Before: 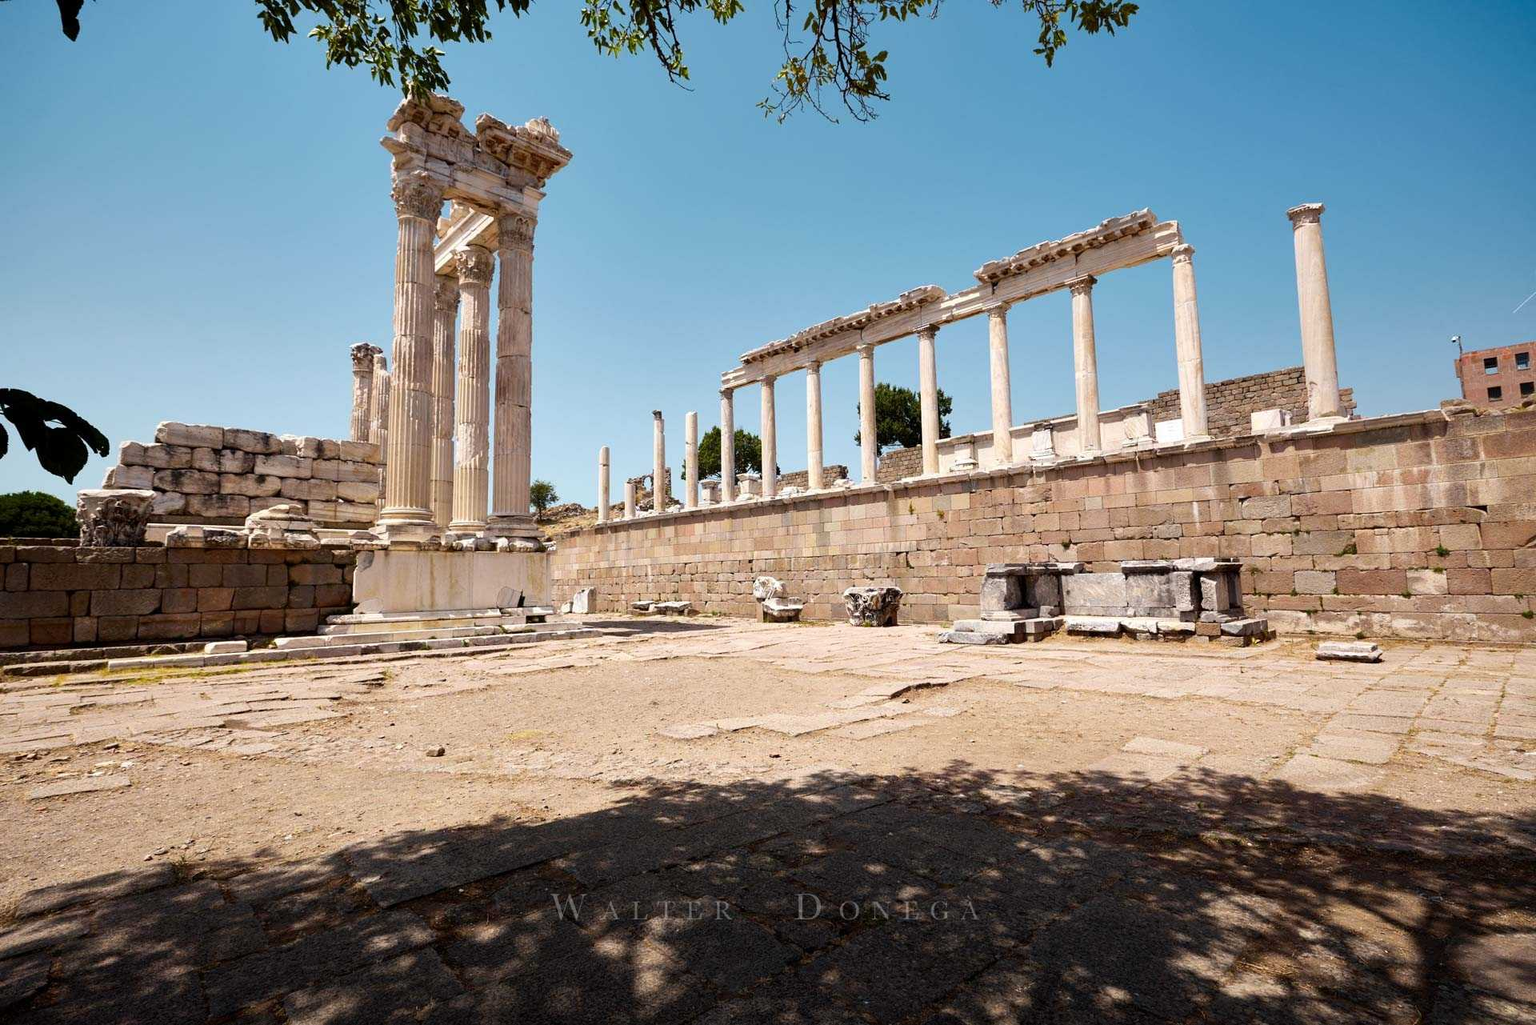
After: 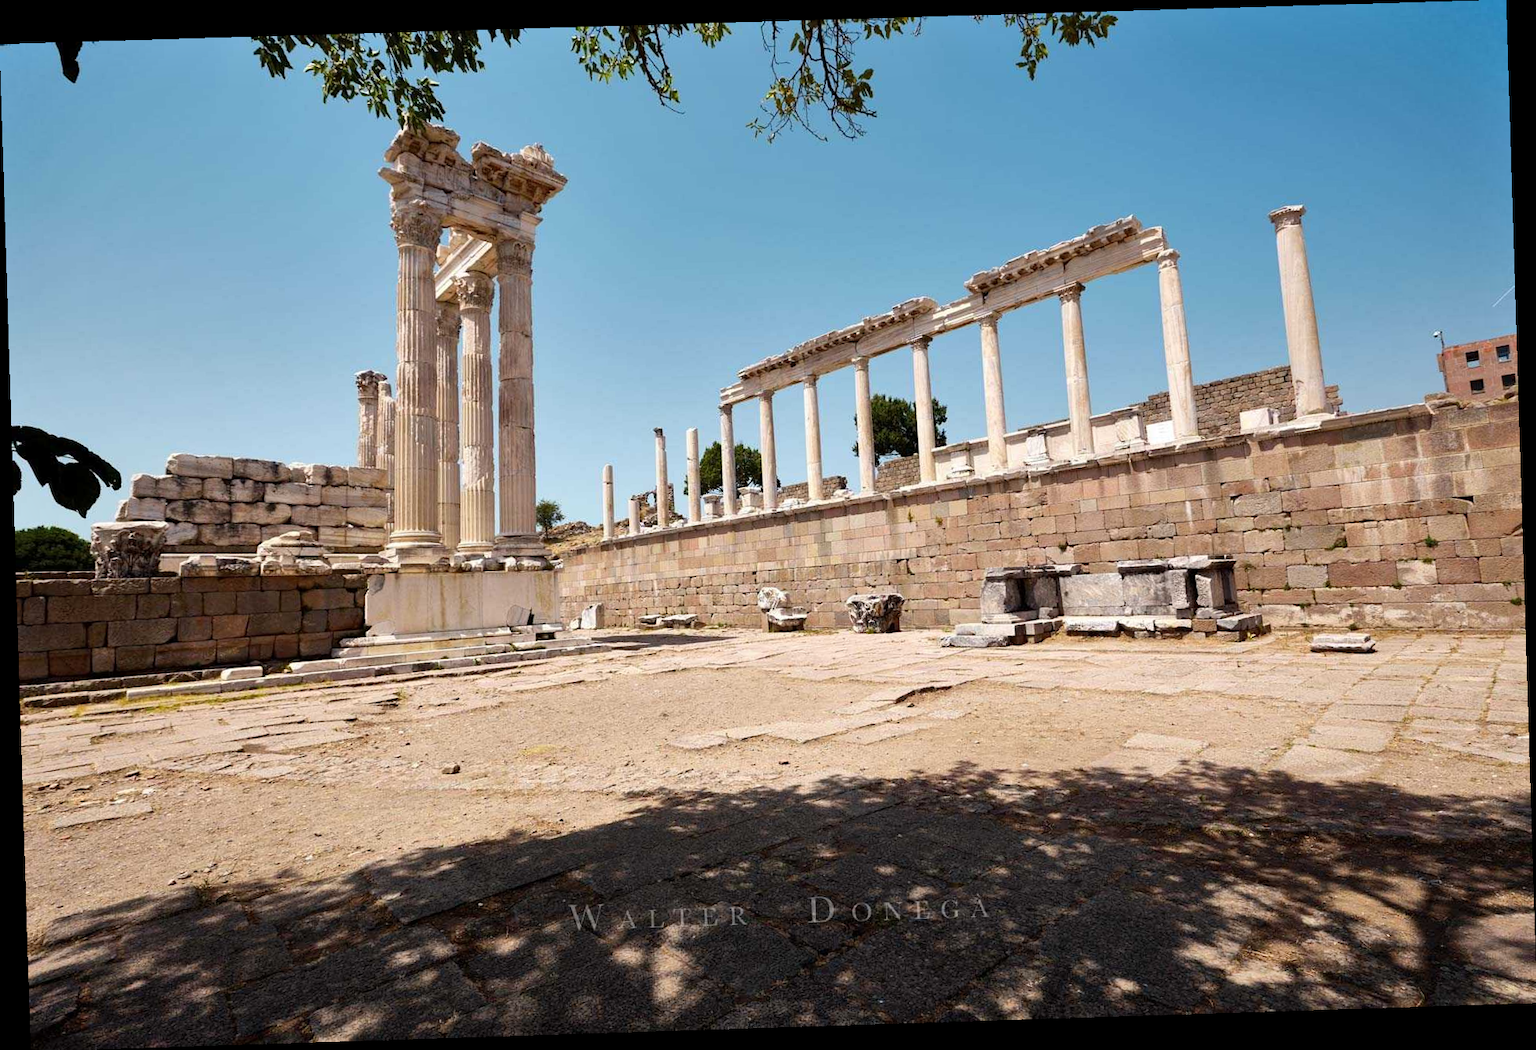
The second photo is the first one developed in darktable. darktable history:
shadows and highlights: shadows 37.27, highlights -28.18, soften with gaussian
rotate and perspective: rotation -1.77°, lens shift (horizontal) 0.004, automatic cropping off
white balance: emerald 1
